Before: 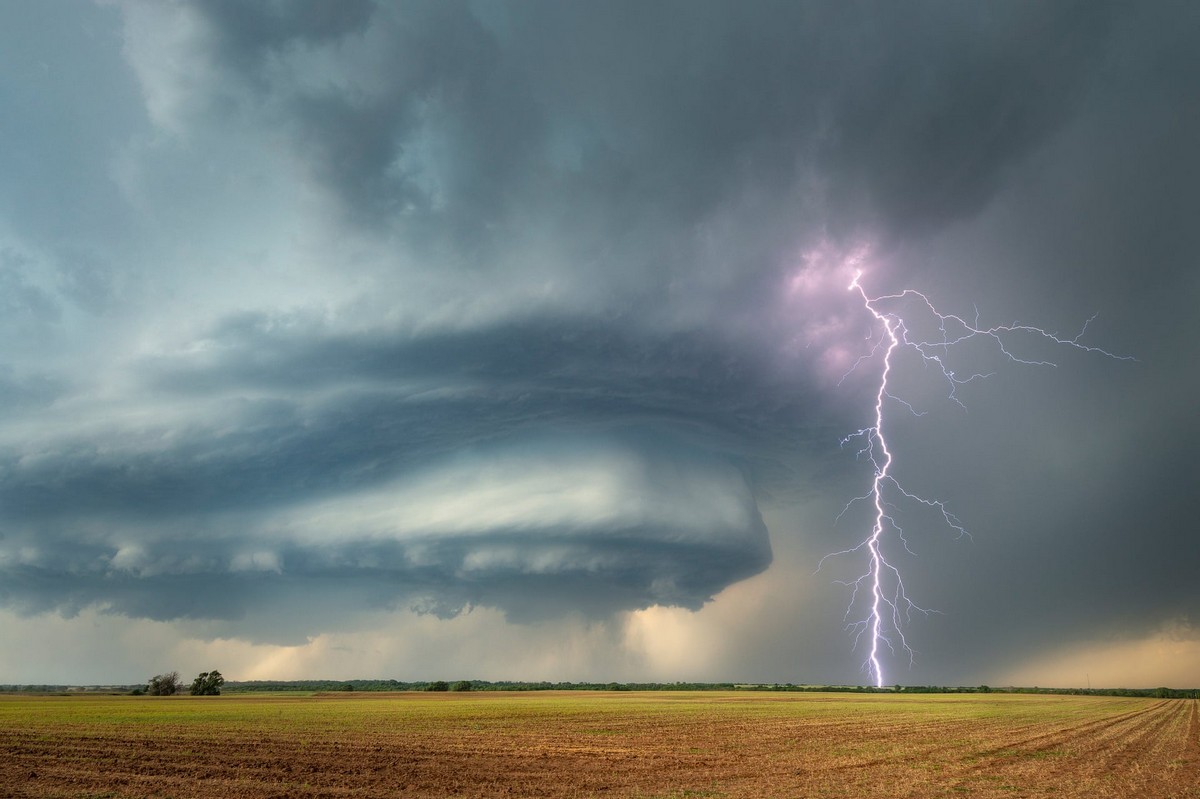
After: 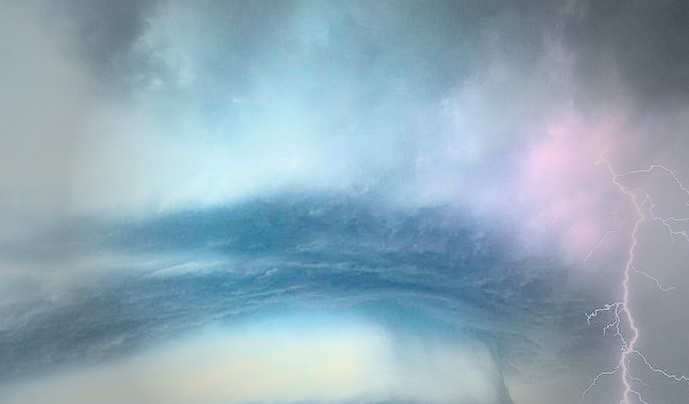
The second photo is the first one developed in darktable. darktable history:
crop: left 21.127%, top 15.682%, right 21.437%, bottom 33.723%
exposure: exposure 0.633 EV, compensate highlight preservation false
vignetting: fall-off start 40.81%, fall-off radius 41.01%
local contrast: detail 117%
sharpen: on, module defaults
color balance rgb: linear chroma grading › global chroma 15.617%, perceptual saturation grading › global saturation 25.85%, global vibrance 3.312%
contrast brightness saturation: contrast 0.273
tone curve: curves: ch0 [(0, 0.013) (0.129, 0.1) (0.291, 0.375) (0.46, 0.576) (0.667, 0.78) (0.851, 0.903) (0.997, 0.951)]; ch1 [(0, 0) (0.353, 0.344) (0.45, 0.46) (0.498, 0.495) (0.528, 0.531) (0.563, 0.566) (0.592, 0.609) (0.657, 0.672) (1, 1)]; ch2 [(0, 0) (0.333, 0.346) (0.375, 0.375) (0.427, 0.44) (0.5, 0.501) (0.505, 0.505) (0.544, 0.573) (0.576, 0.615) (0.612, 0.644) (0.66, 0.715) (1, 1)], color space Lab, linked channels, preserve colors none
